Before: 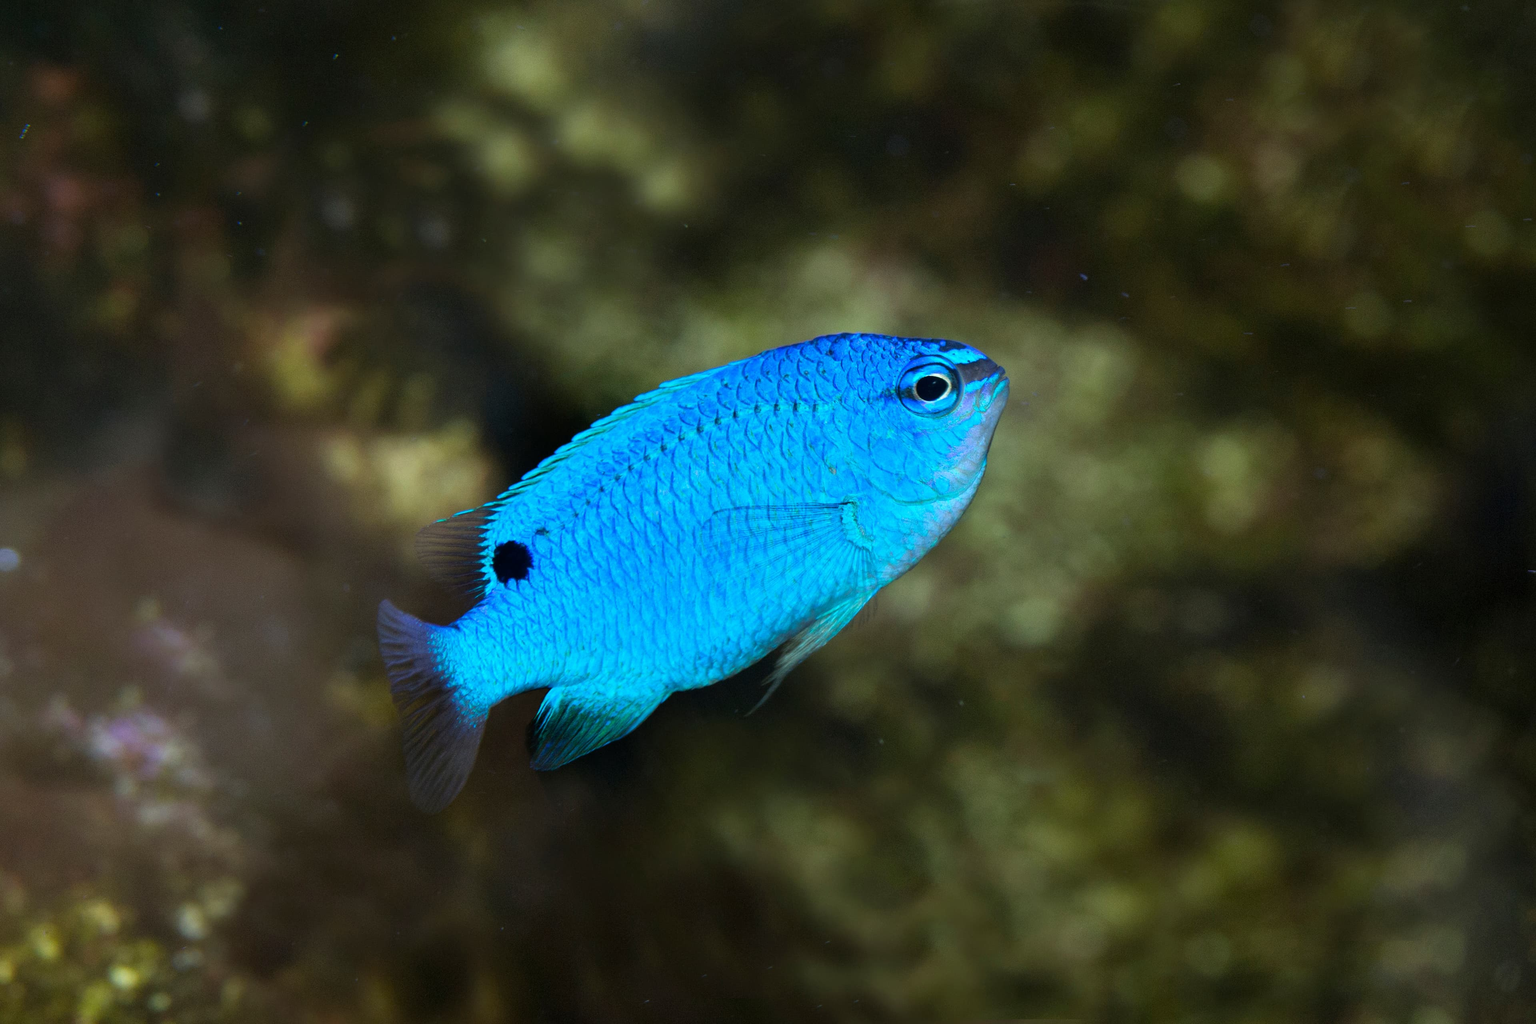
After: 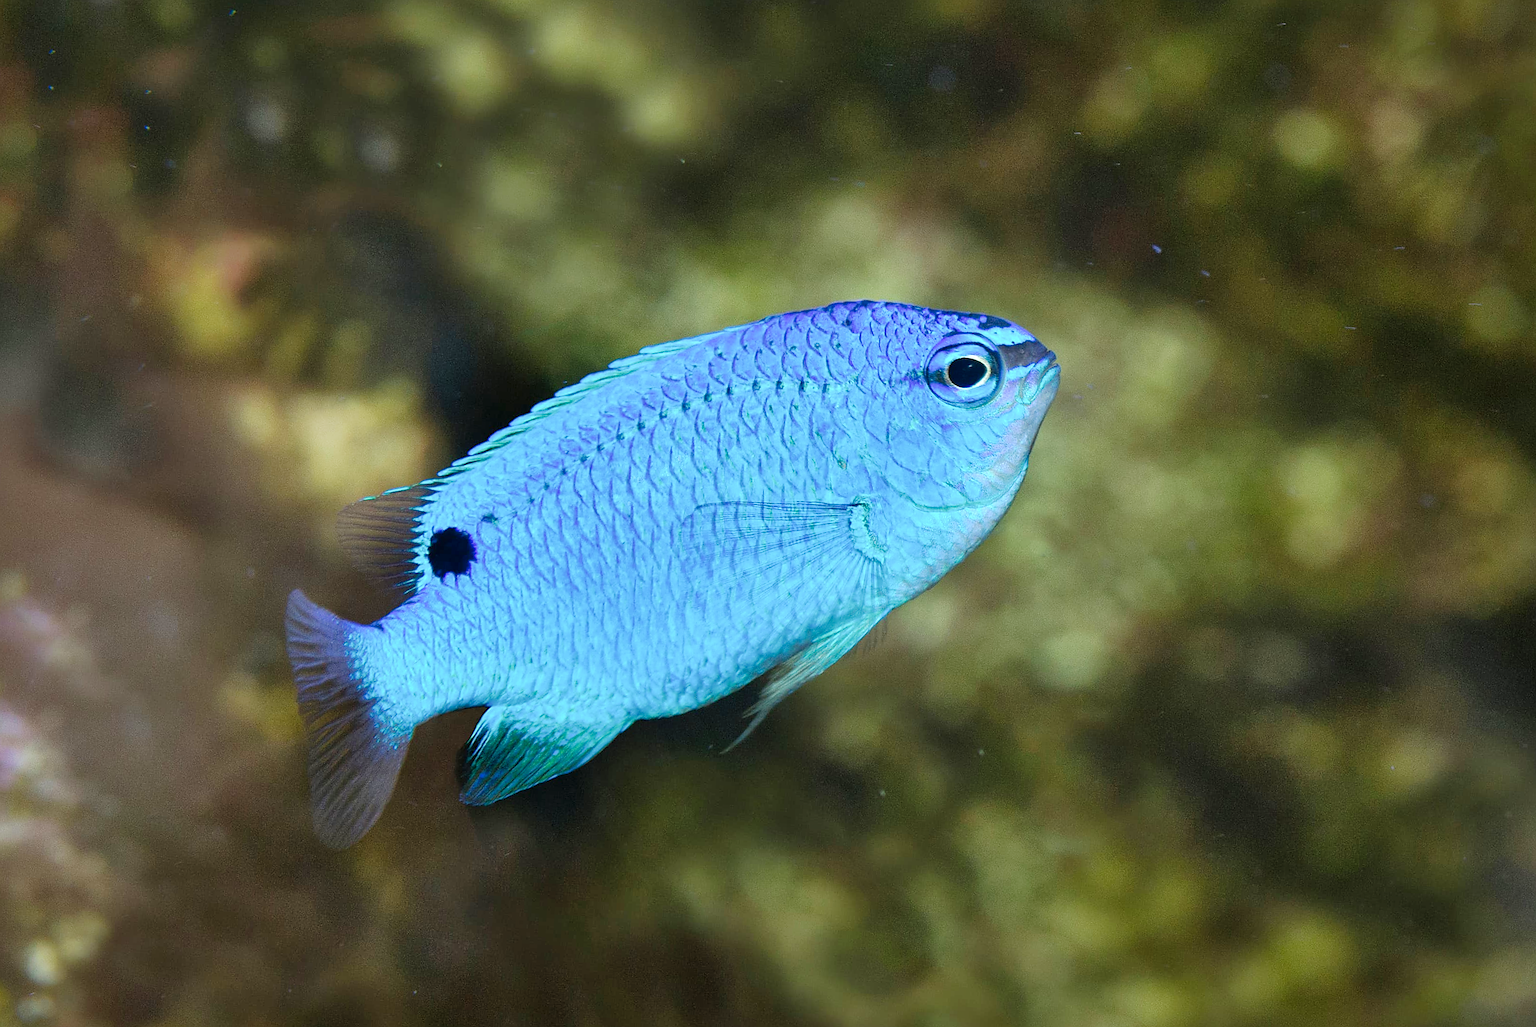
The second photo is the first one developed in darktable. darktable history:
crop and rotate: angle -3.2°, left 5.366%, top 5.223%, right 4.608%, bottom 4.433%
tone curve: curves: ch0 [(0, 0) (0.091, 0.074) (0.184, 0.168) (0.491, 0.519) (0.748, 0.765) (1, 0.919)]; ch1 [(0, 0) (0.179, 0.173) (0.322, 0.32) (0.424, 0.424) (0.502, 0.504) (0.56, 0.578) (0.631, 0.667) (0.777, 0.806) (1, 1)]; ch2 [(0, 0) (0.434, 0.447) (0.483, 0.487) (0.547, 0.564) (0.676, 0.673) (1, 1)], preserve colors none
tone equalizer: smoothing diameter 24.8%, edges refinement/feathering 10.32, preserve details guided filter
exposure: exposure 0.763 EV, compensate highlight preservation false
shadows and highlights: on, module defaults
sharpen: radius 1.411, amount 1.256, threshold 0.715
